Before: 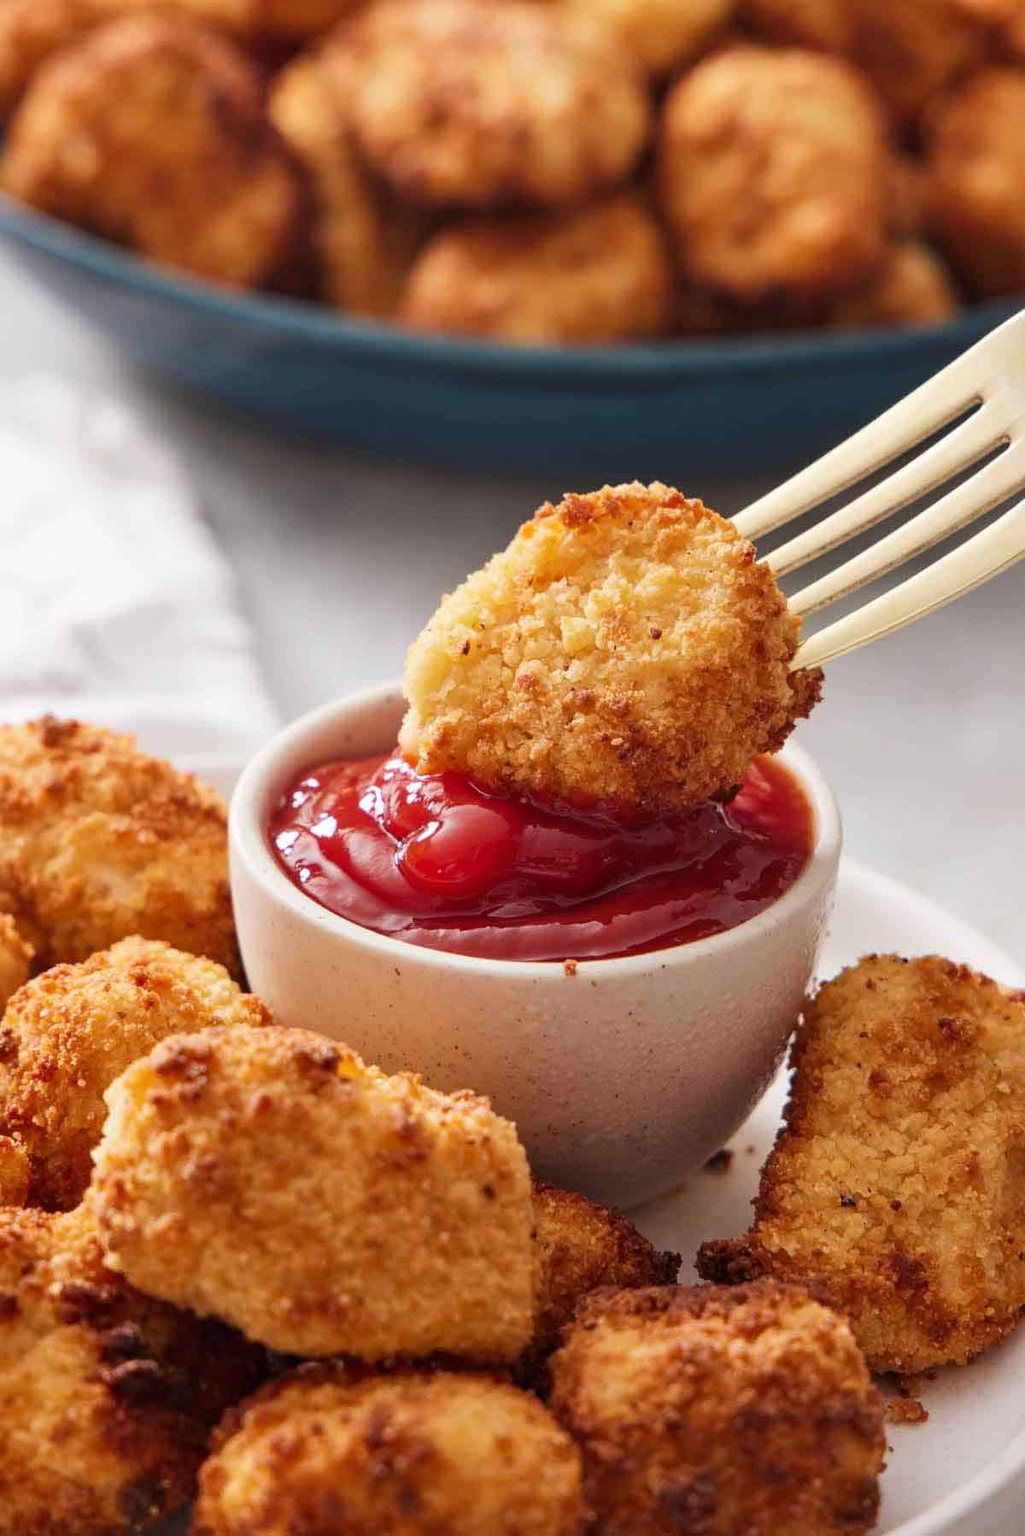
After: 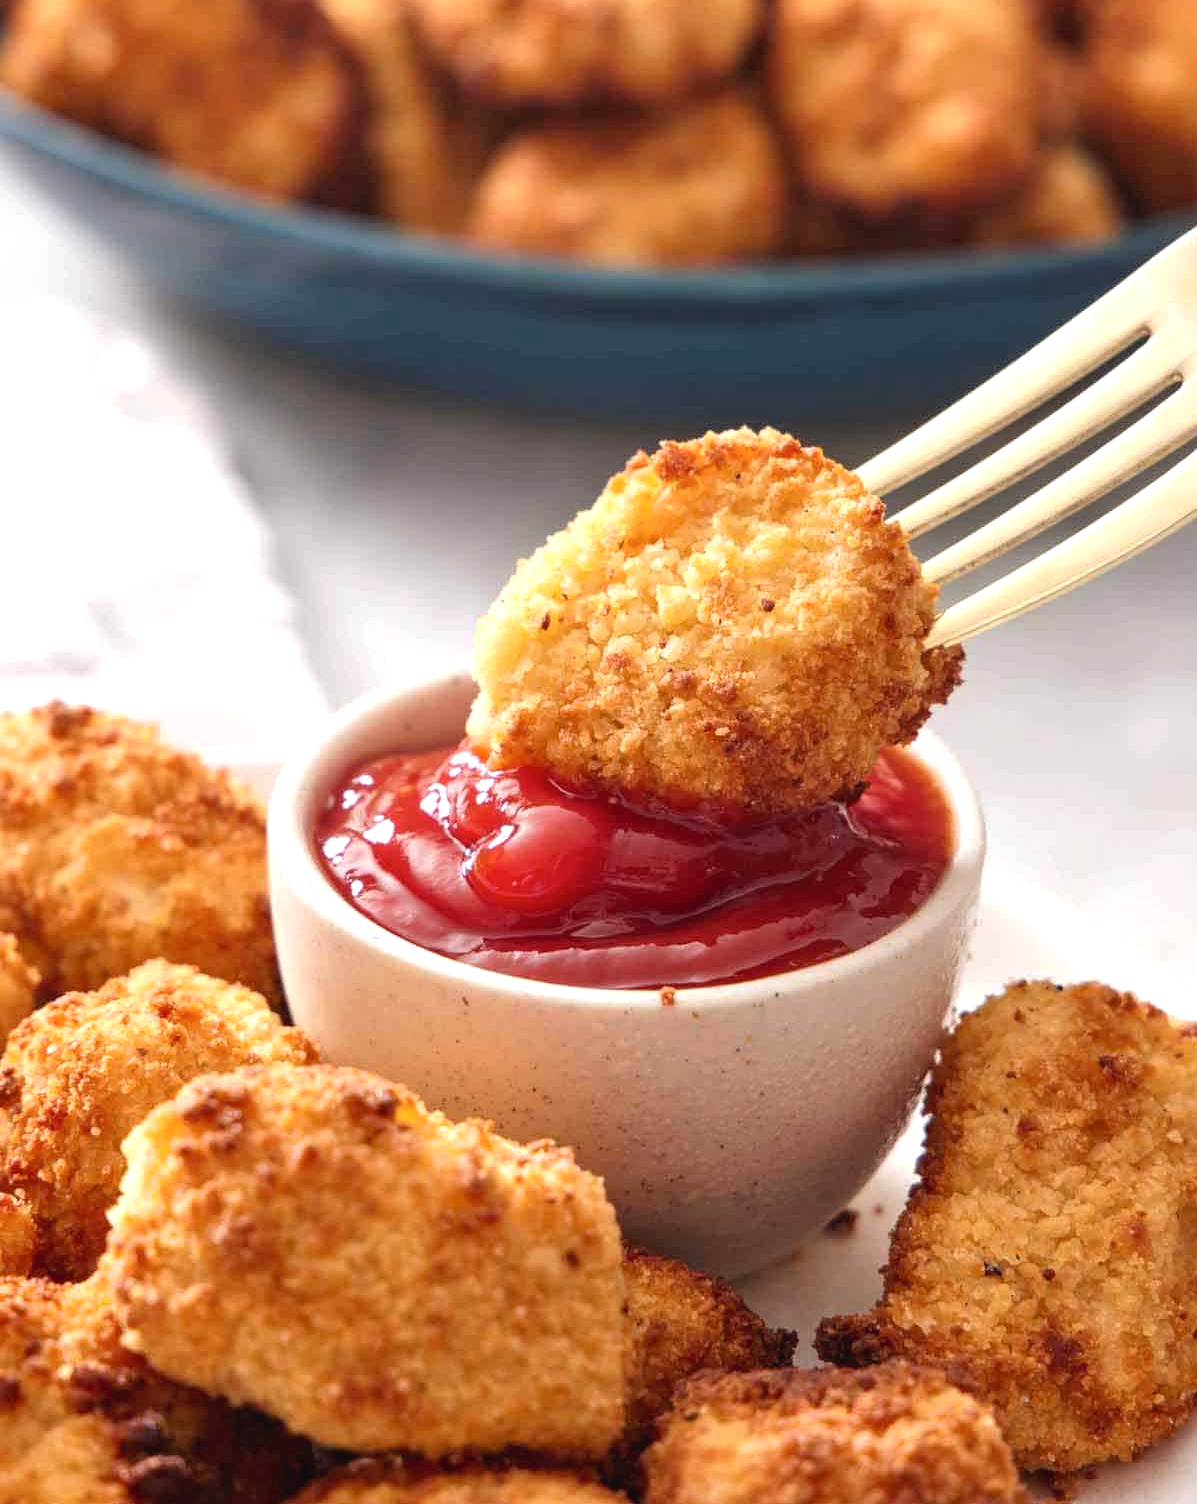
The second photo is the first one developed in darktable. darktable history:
crop: top 7.625%, bottom 8.027%
tone curve: curves: ch0 [(0, 0) (0.003, 0.032) (0.011, 0.034) (0.025, 0.039) (0.044, 0.055) (0.069, 0.078) (0.1, 0.111) (0.136, 0.147) (0.177, 0.191) (0.224, 0.238) (0.277, 0.291) (0.335, 0.35) (0.399, 0.41) (0.468, 0.48) (0.543, 0.547) (0.623, 0.621) (0.709, 0.699) (0.801, 0.789) (0.898, 0.884) (1, 1)], preserve colors none
exposure: exposure 0.496 EV, compensate highlight preservation false
color correction: highlights a* -0.182, highlights b* -0.124
